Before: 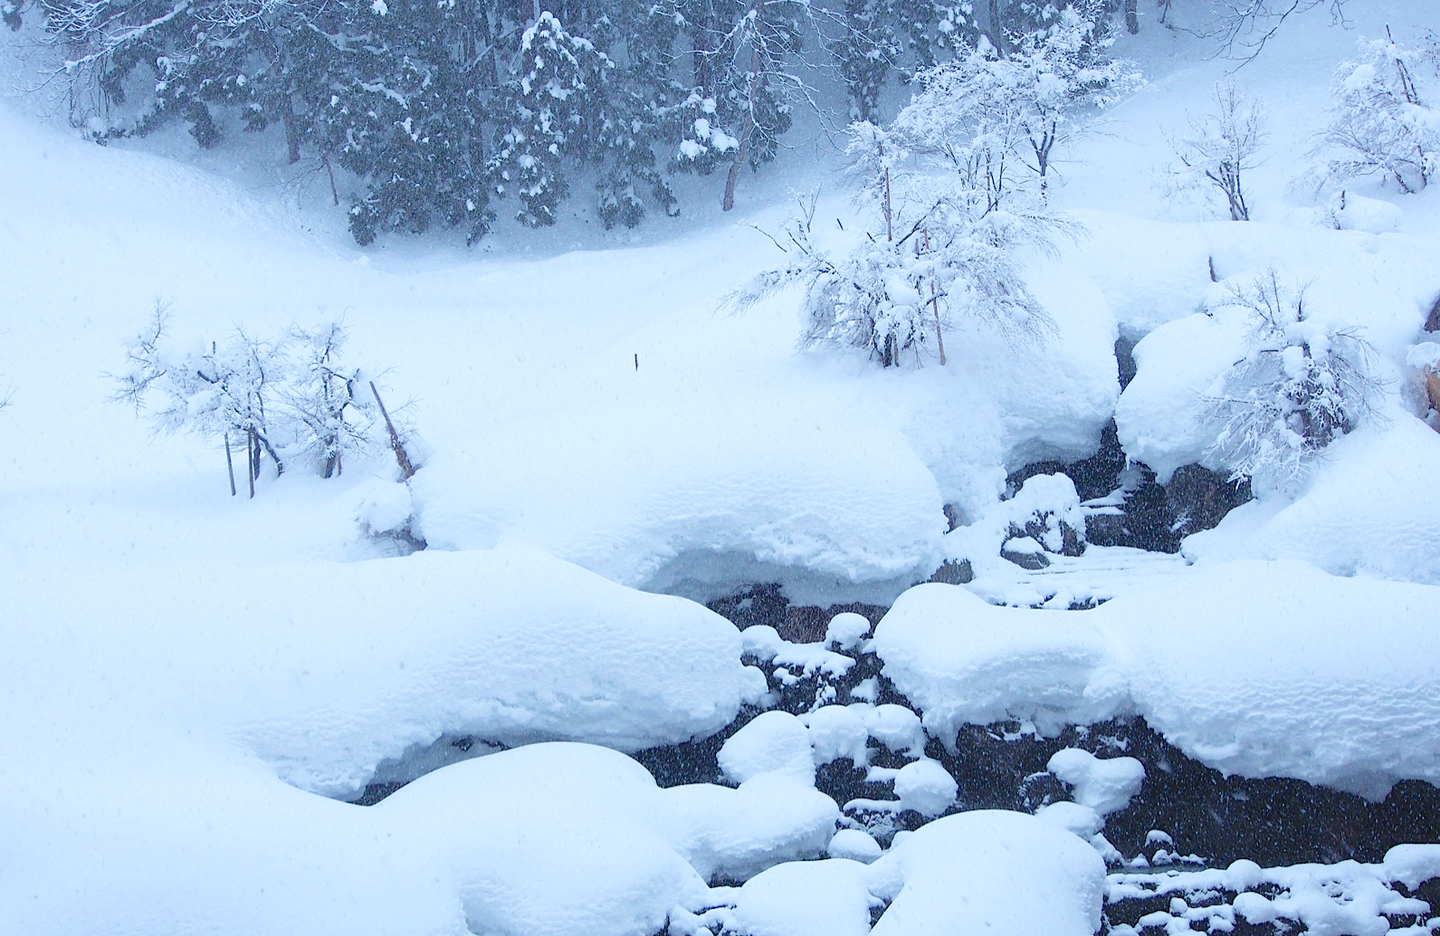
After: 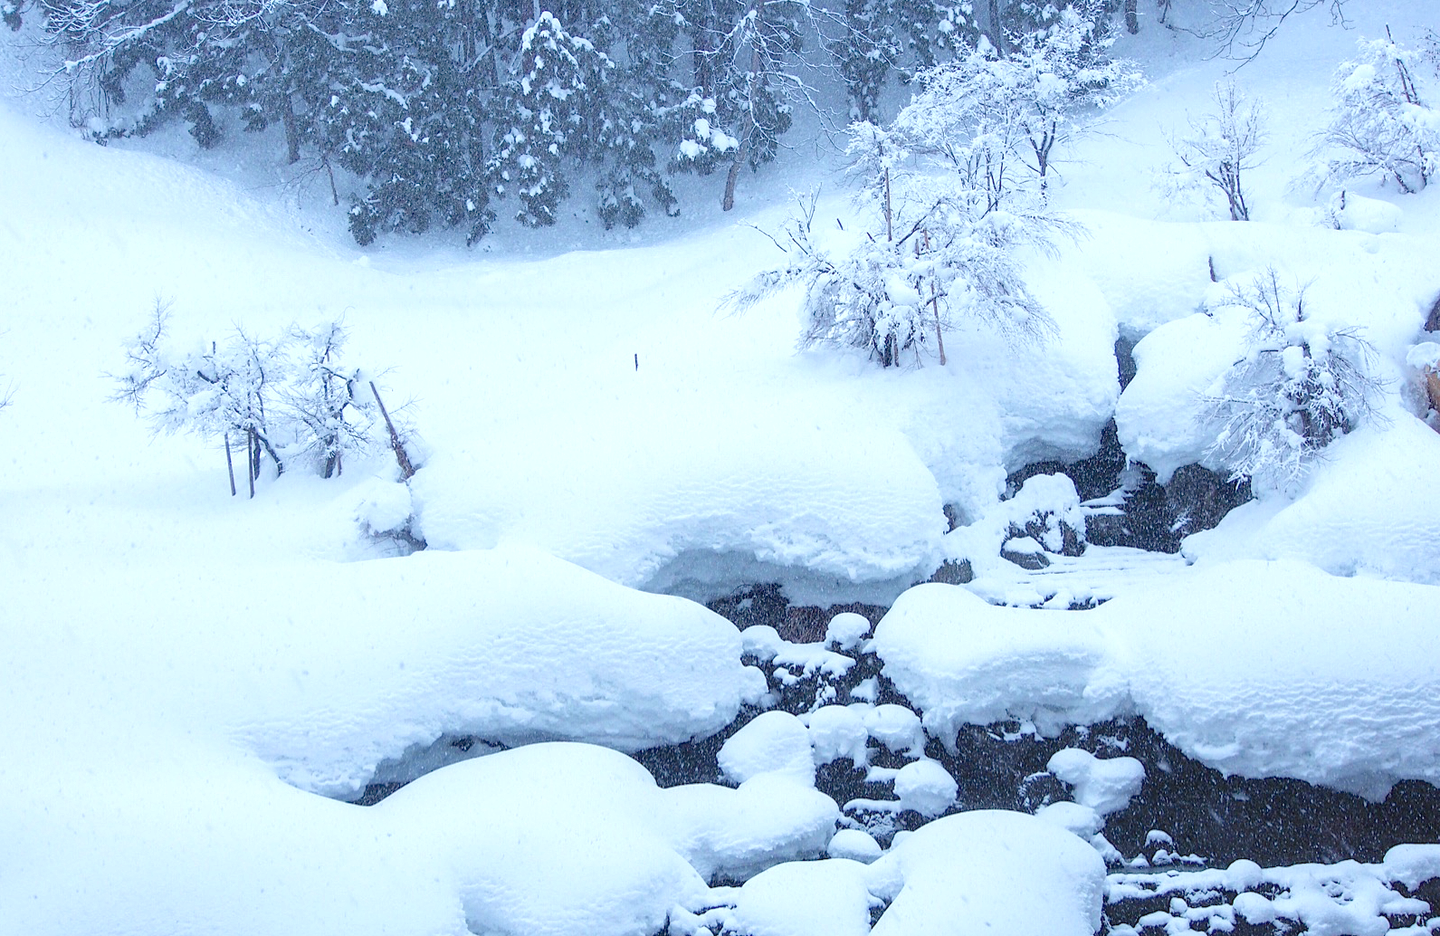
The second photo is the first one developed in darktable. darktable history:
local contrast: on, module defaults
exposure: black level correction 0, exposure 0.2 EV, compensate exposure bias true, compensate highlight preservation false
